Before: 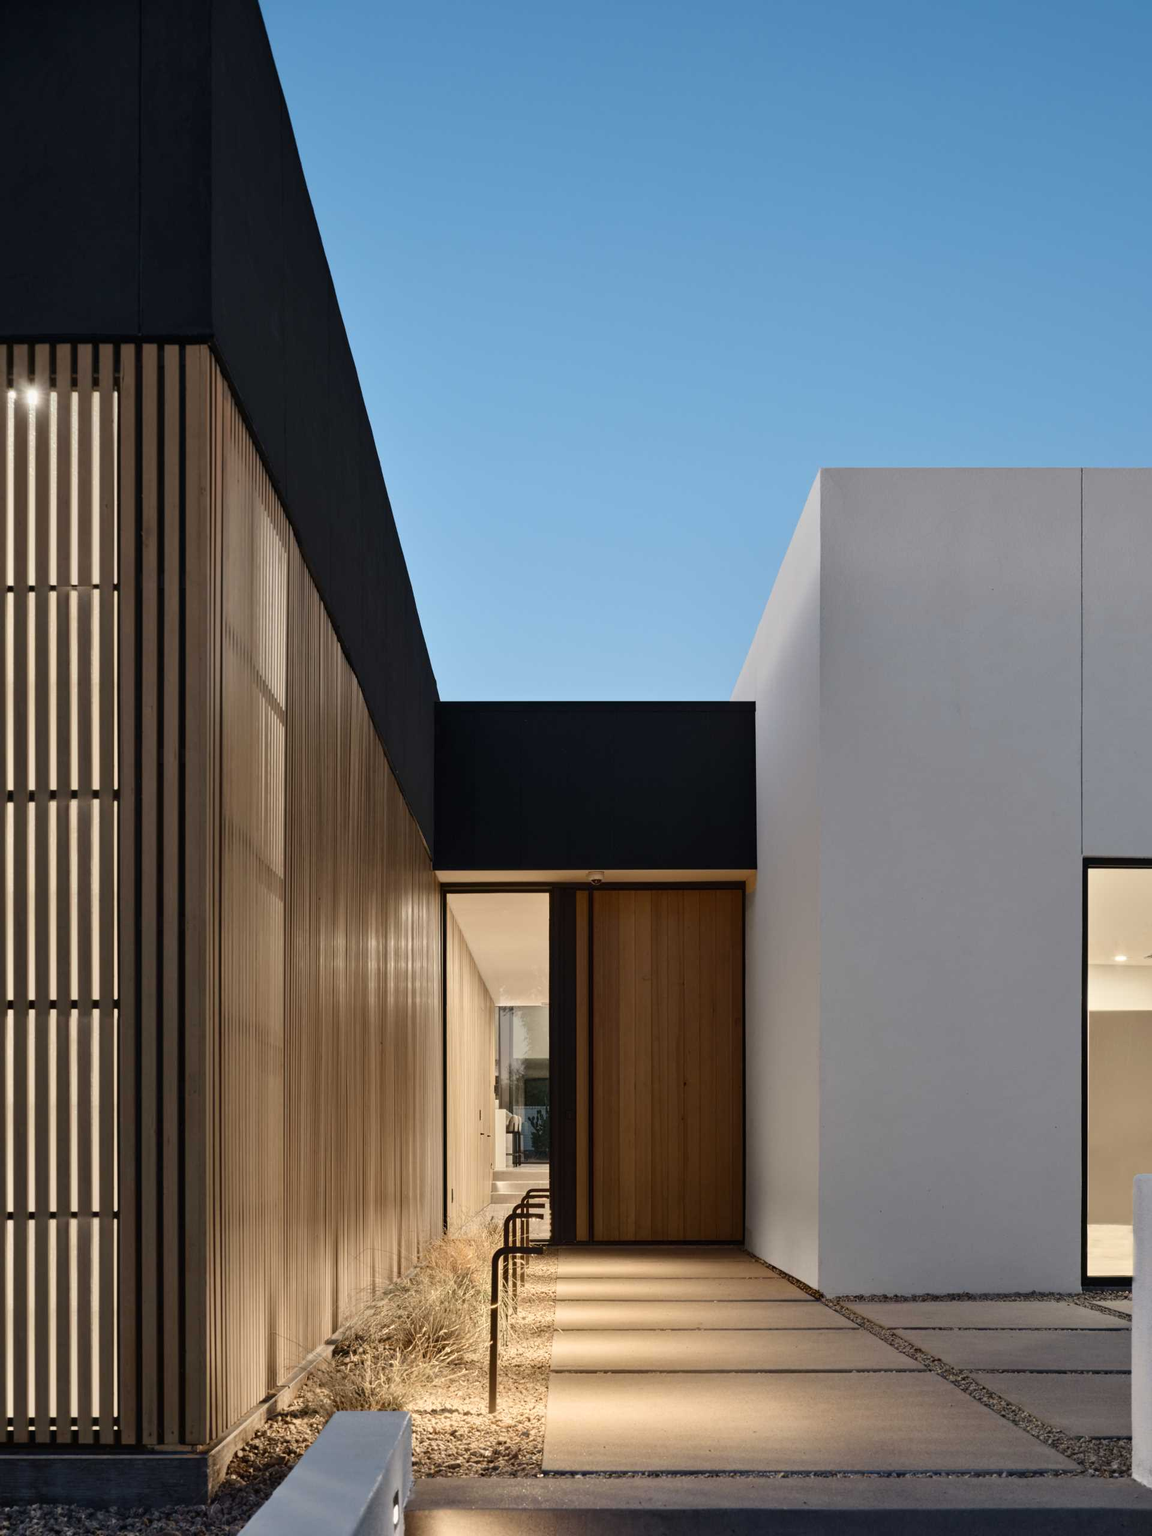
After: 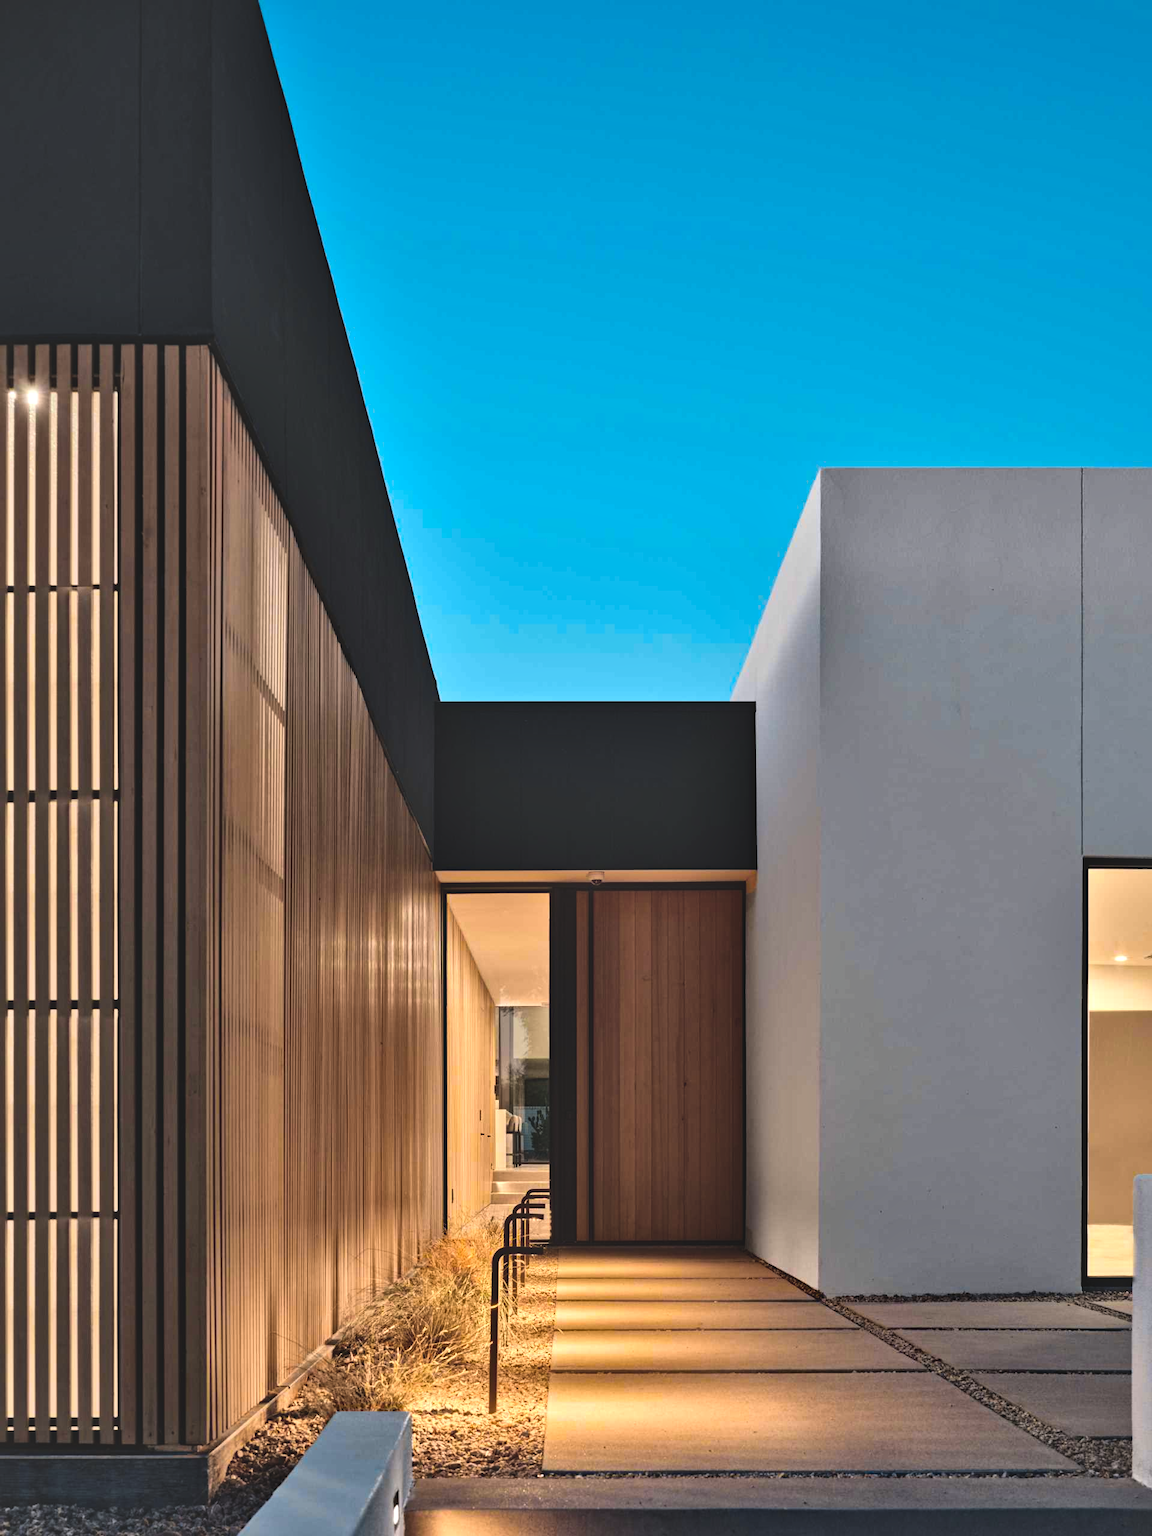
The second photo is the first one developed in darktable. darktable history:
shadows and highlights: shadows 37.13, highlights -28.1, soften with gaussian
local contrast: mode bilateral grid, contrast 26, coarseness 59, detail 150%, midtone range 0.2
color balance rgb: global offset › luminance 1.967%, linear chroma grading › global chroma 0.452%, perceptual saturation grading › global saturation 59.925%, perceptual saturation grading › highlights 20.052%, perceptual saturation grading › shadows -49.741%, hue shift -12.44°
haze removal: compatibility mode true, adaptive false
